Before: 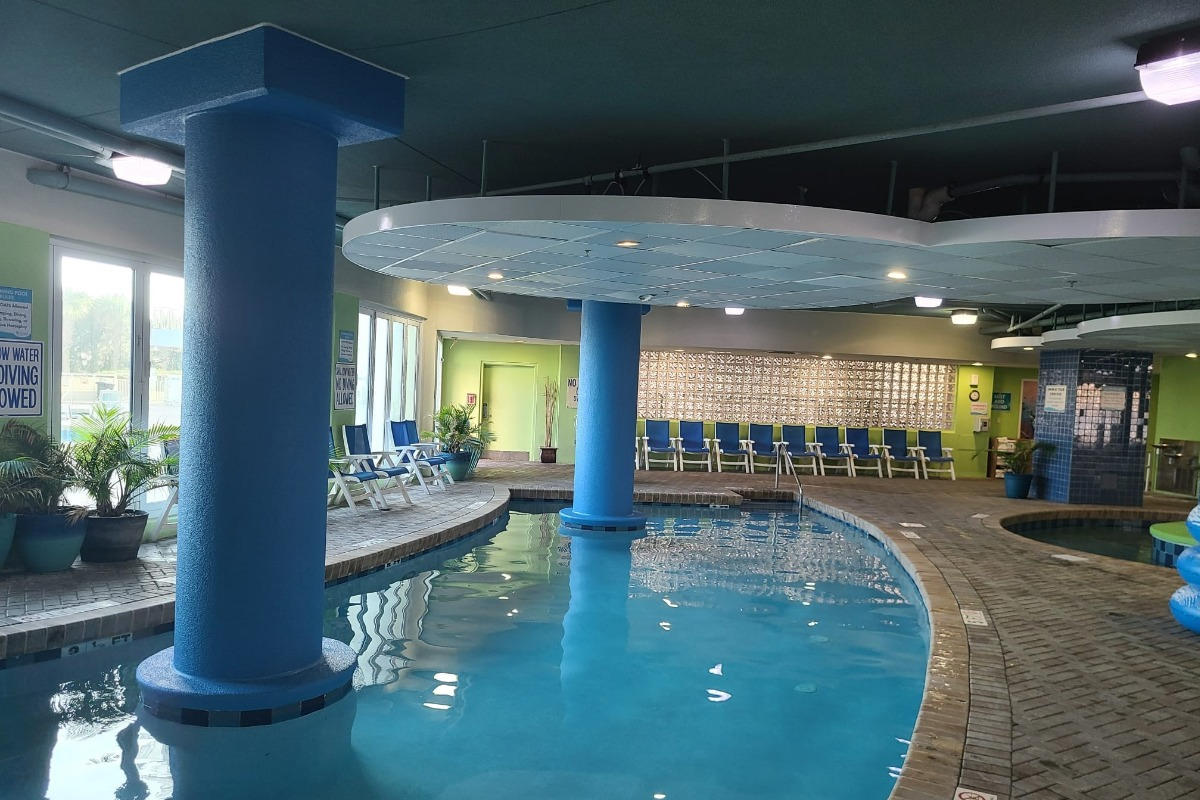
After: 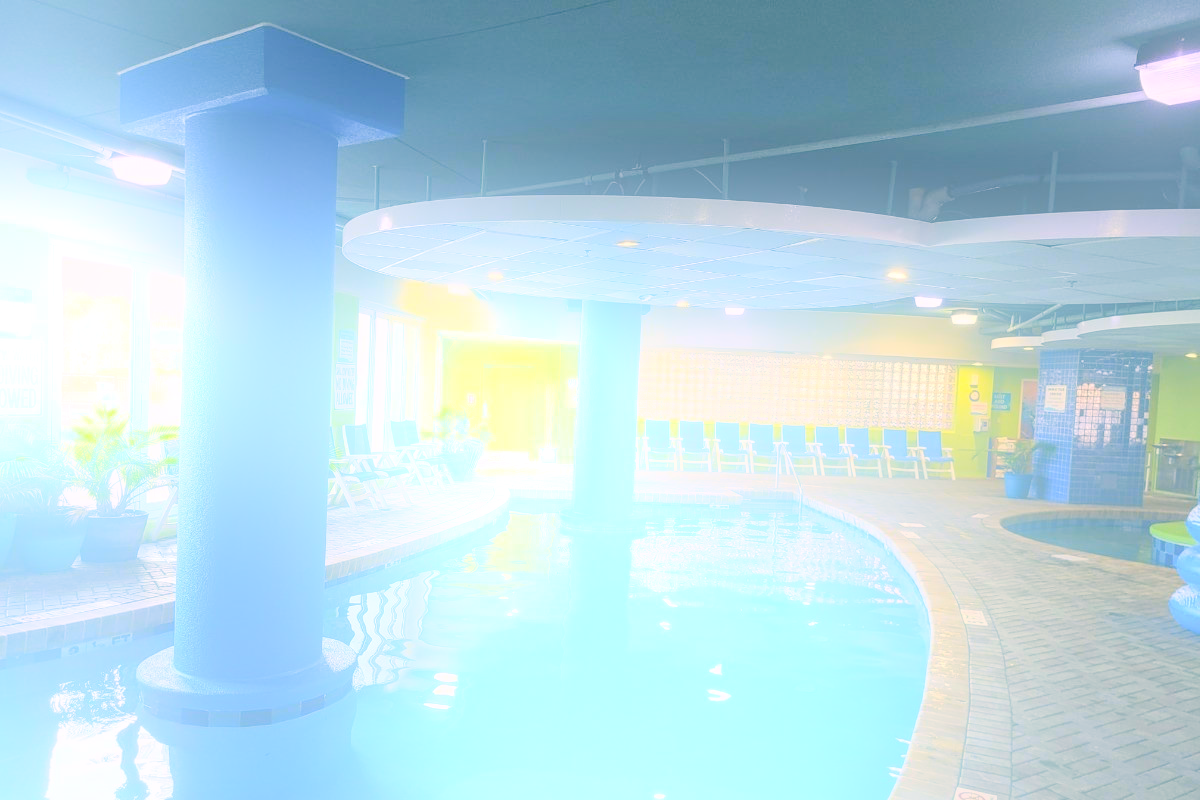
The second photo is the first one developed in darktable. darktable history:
local contrast: on, module defaults
white balance: red 0.924, blue 1.095
color correction: highlights a* 10.32, highlights b* 14.66, shadows a* -9.59, shadows b* -15.02
bloom: size 25%, threshold 5%, strength 90%
